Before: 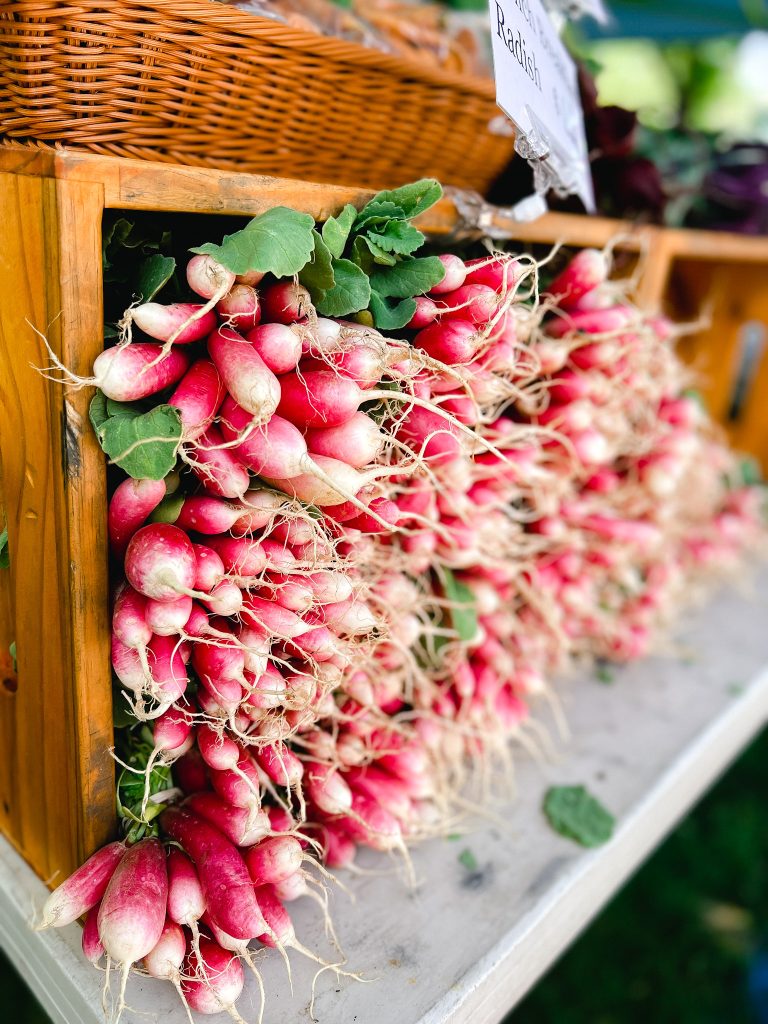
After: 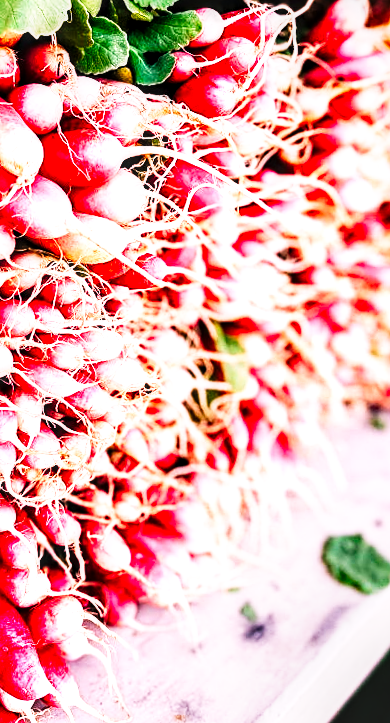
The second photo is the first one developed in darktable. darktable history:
local contrast: detail 150%
sharpen: radius 2.529, amount 0.323
tone equalizer: on, module defaults
crop: left 31.379%, top 24.658%, right 20.326%, bottom 6.628%
white balance: red 1.188, blue 1.11
tone curve: curves: ch0 [(0, 0) (0.003, 0.003) (0.011, 0.006) (0.025, 0.012) (0.044, 0.02) (0.069, 0.023) (0.1, 0.029) (0.136, 0.037) (0.177, 0.058) (0.224, 0.084) (0.277, 0.137) (0.335, 0.209) (0.399, 0.336) (0.468, 0.478) (0.543, 0.63) (0.623, 0.789) (0.709, 0.903) (0.801, 0.967) (0.898, 0.987) (1, 1)], preserve colors none
rotate and perspective: rotation -2.29°, automatic cropping off
